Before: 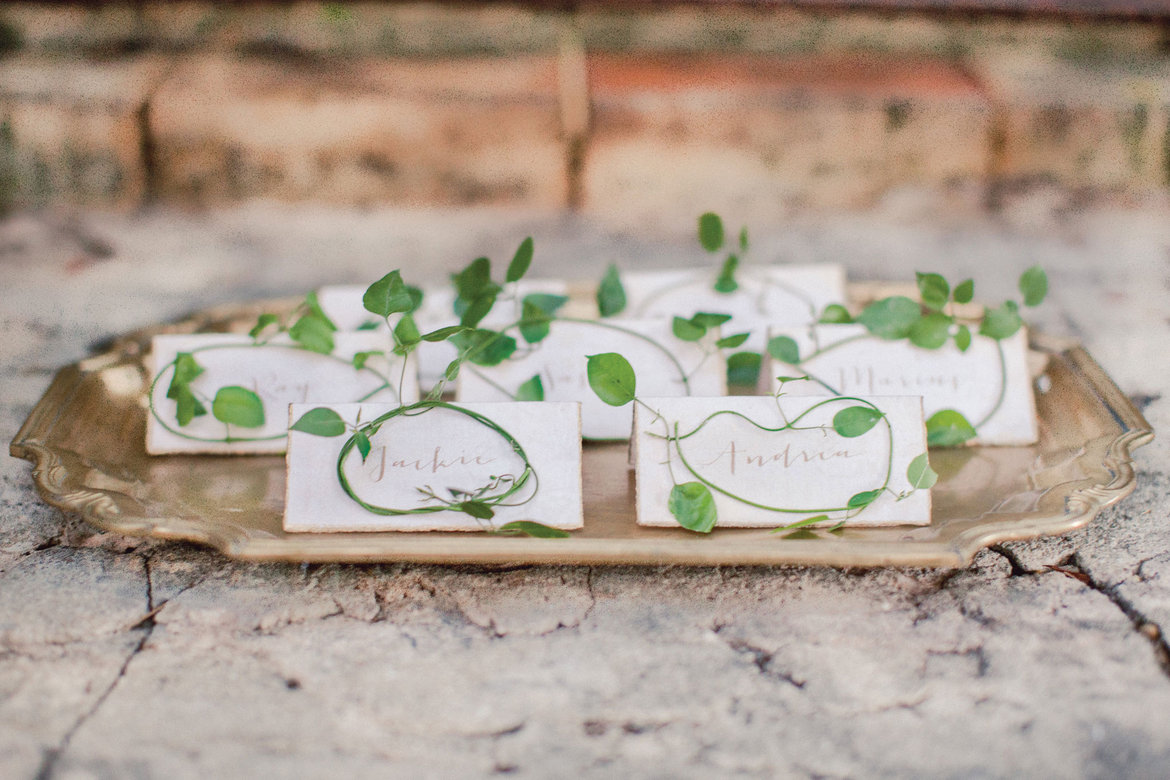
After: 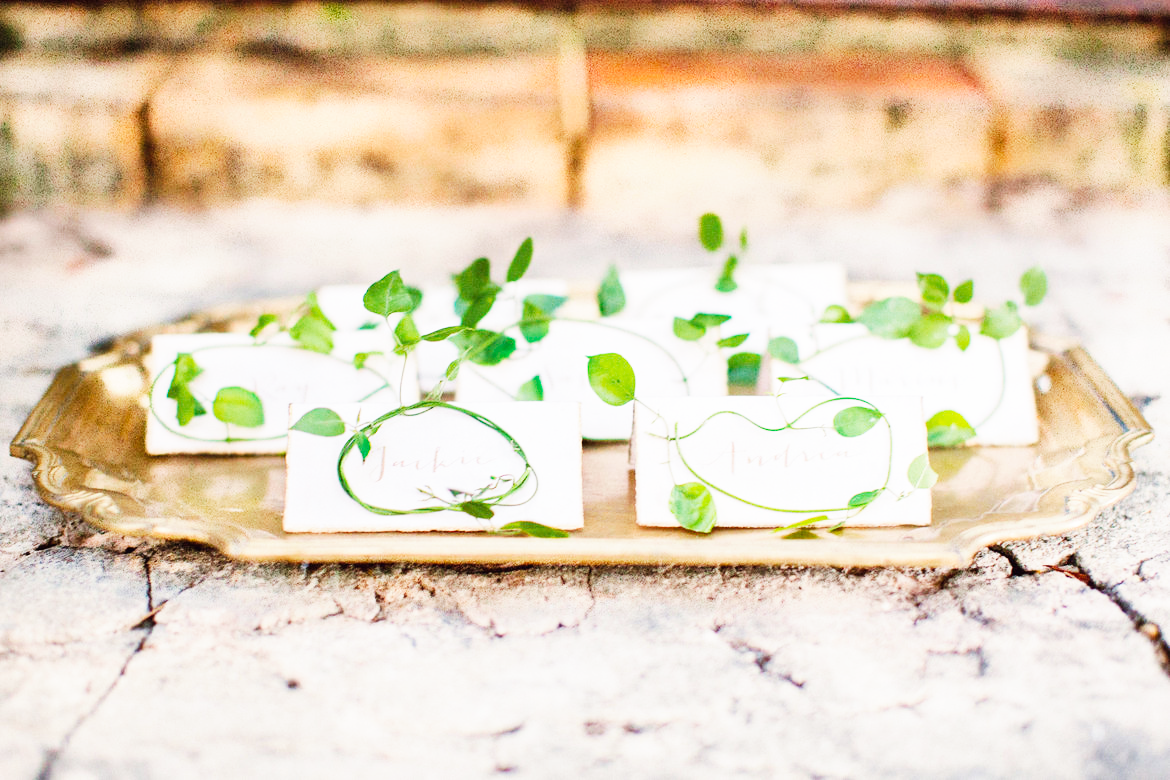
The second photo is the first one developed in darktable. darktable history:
rotate and perspective: automatic cropping off
color balance rgb: perceptual saturation grading › global saturation 20%, global vibrance 20%
contrast brightness saturation: saturation -0.1
base curve: curves: ch0 [(0, 0) (0.007, 0.004) (0.027, 0.03) (0.046, 0.07) (0.207, 0.54) (0.442, 0.872) (0.673, 0.972) (1, 1)], preserve colors none
